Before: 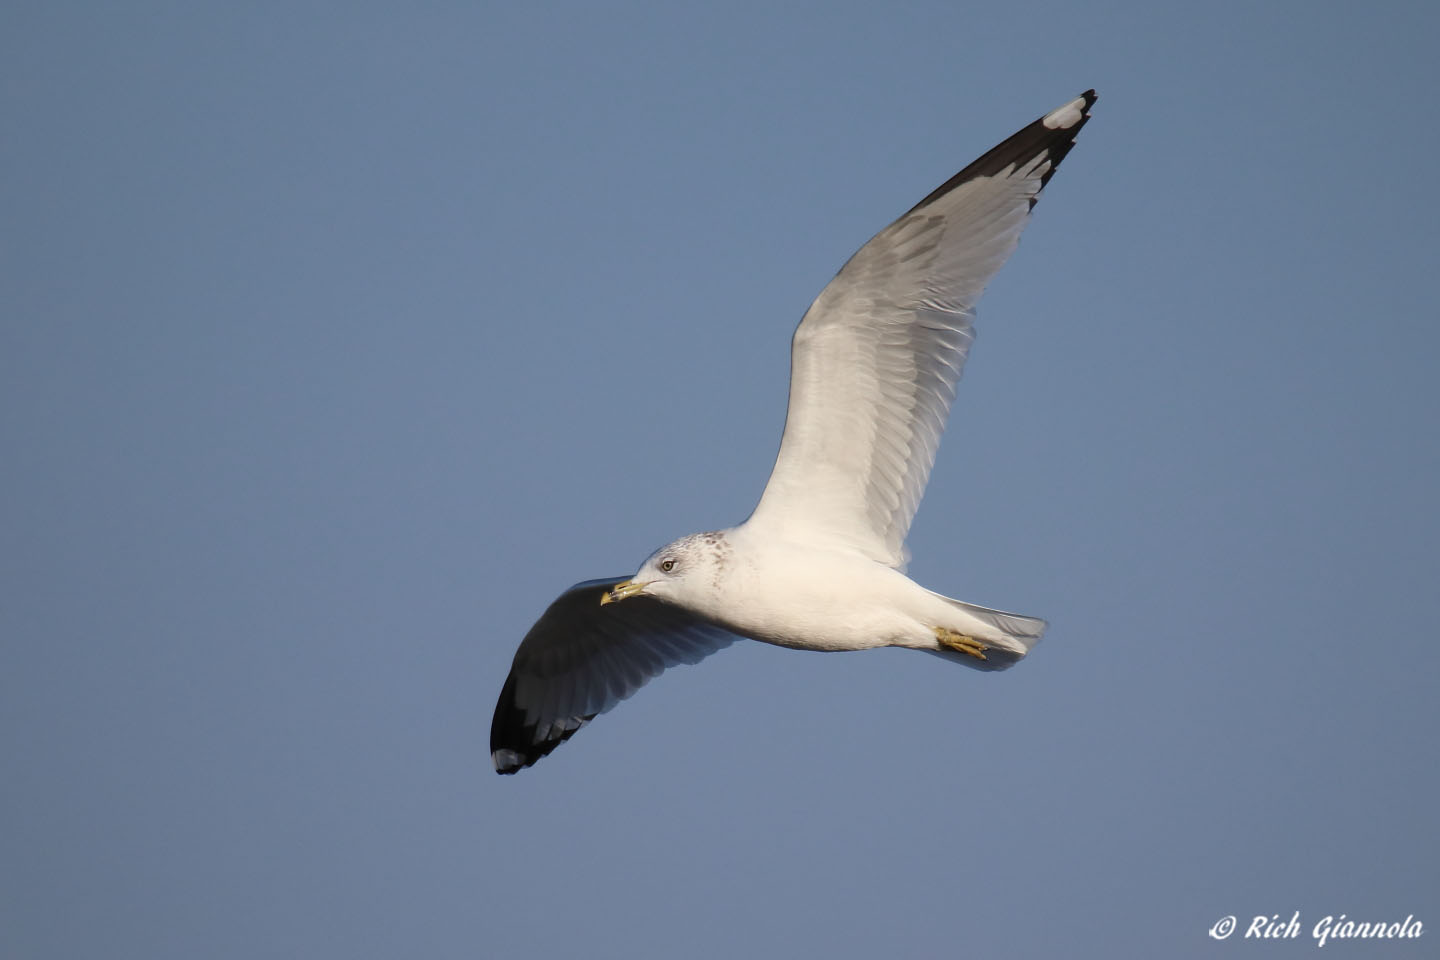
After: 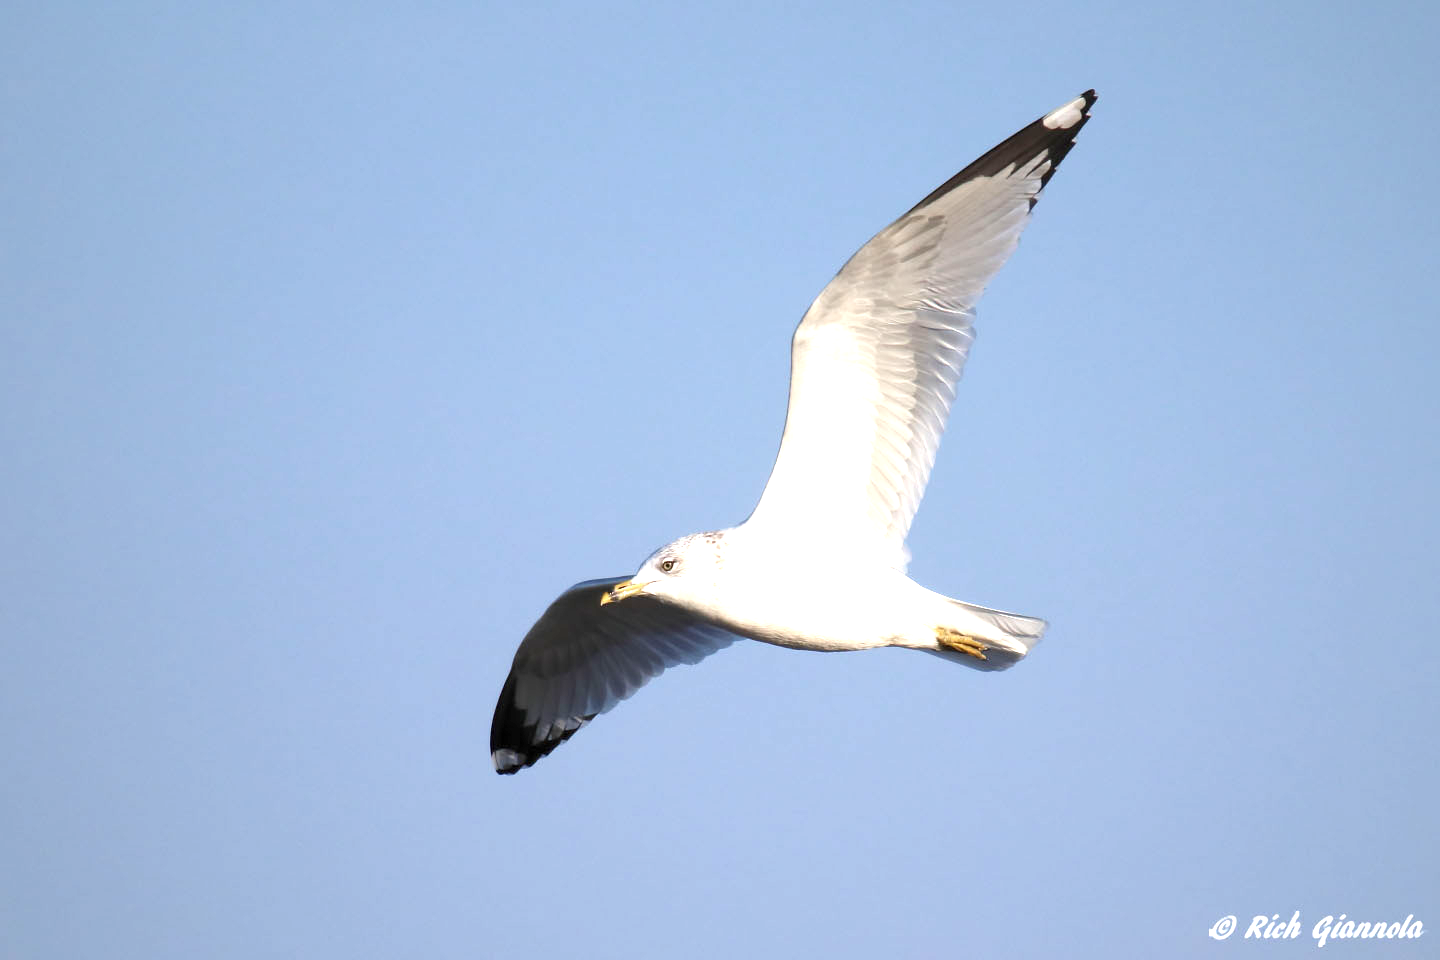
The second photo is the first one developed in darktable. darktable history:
exposure: black level correction 0.001, exposure 1.315 EV, compensate exposure bias true, compensate highlight preservation false
